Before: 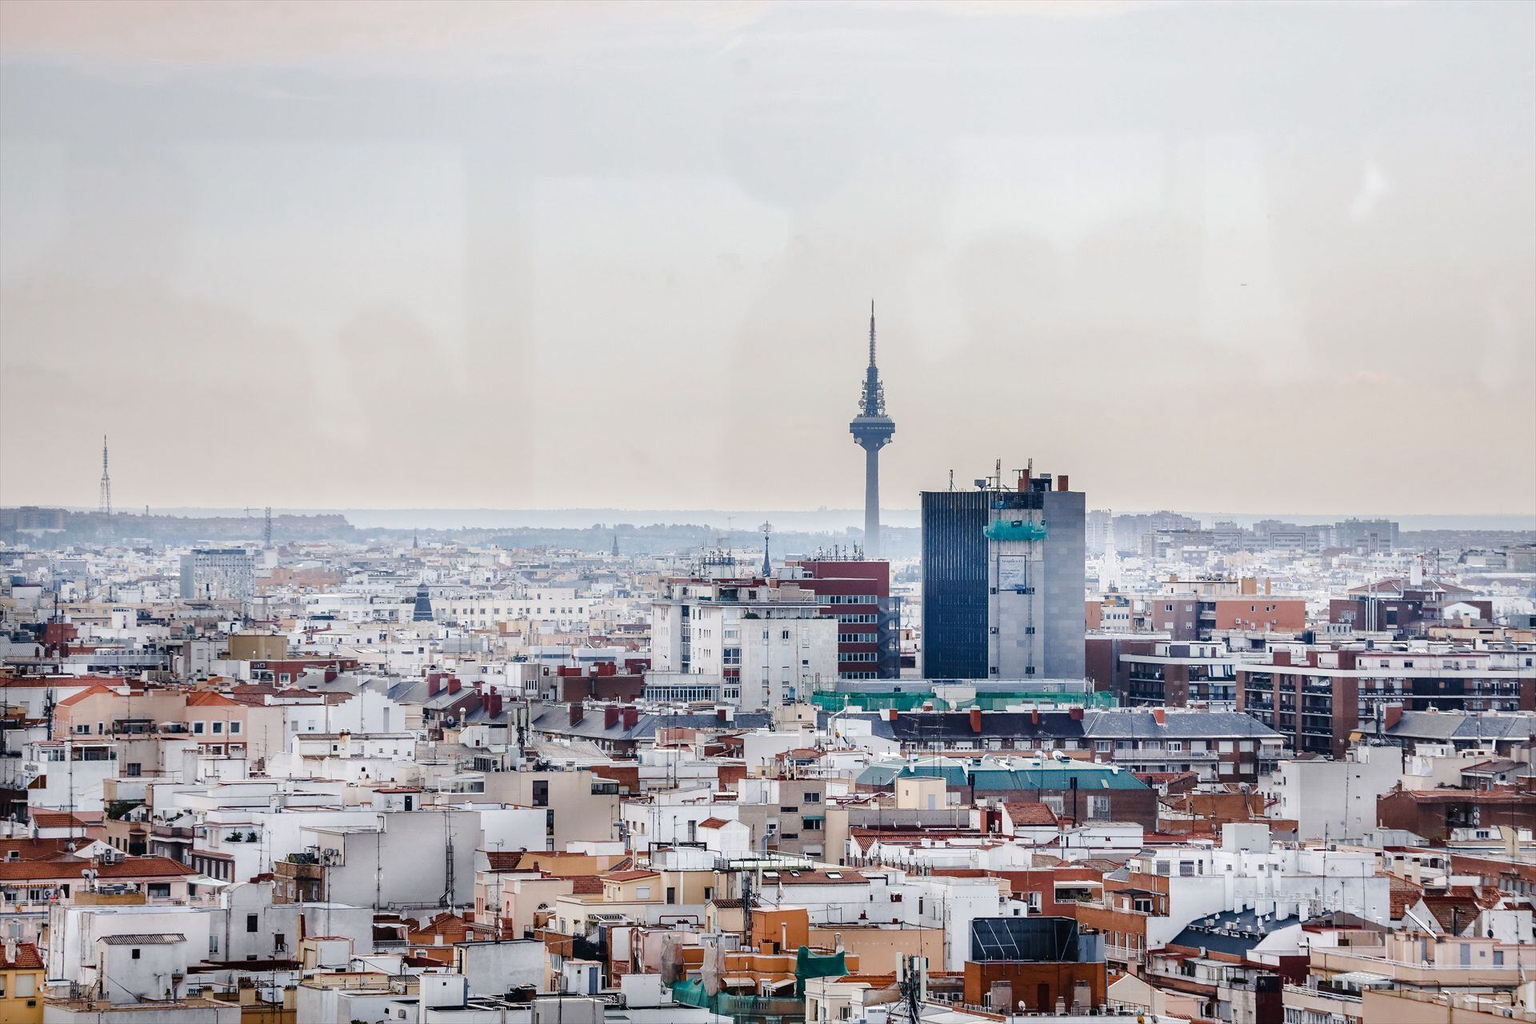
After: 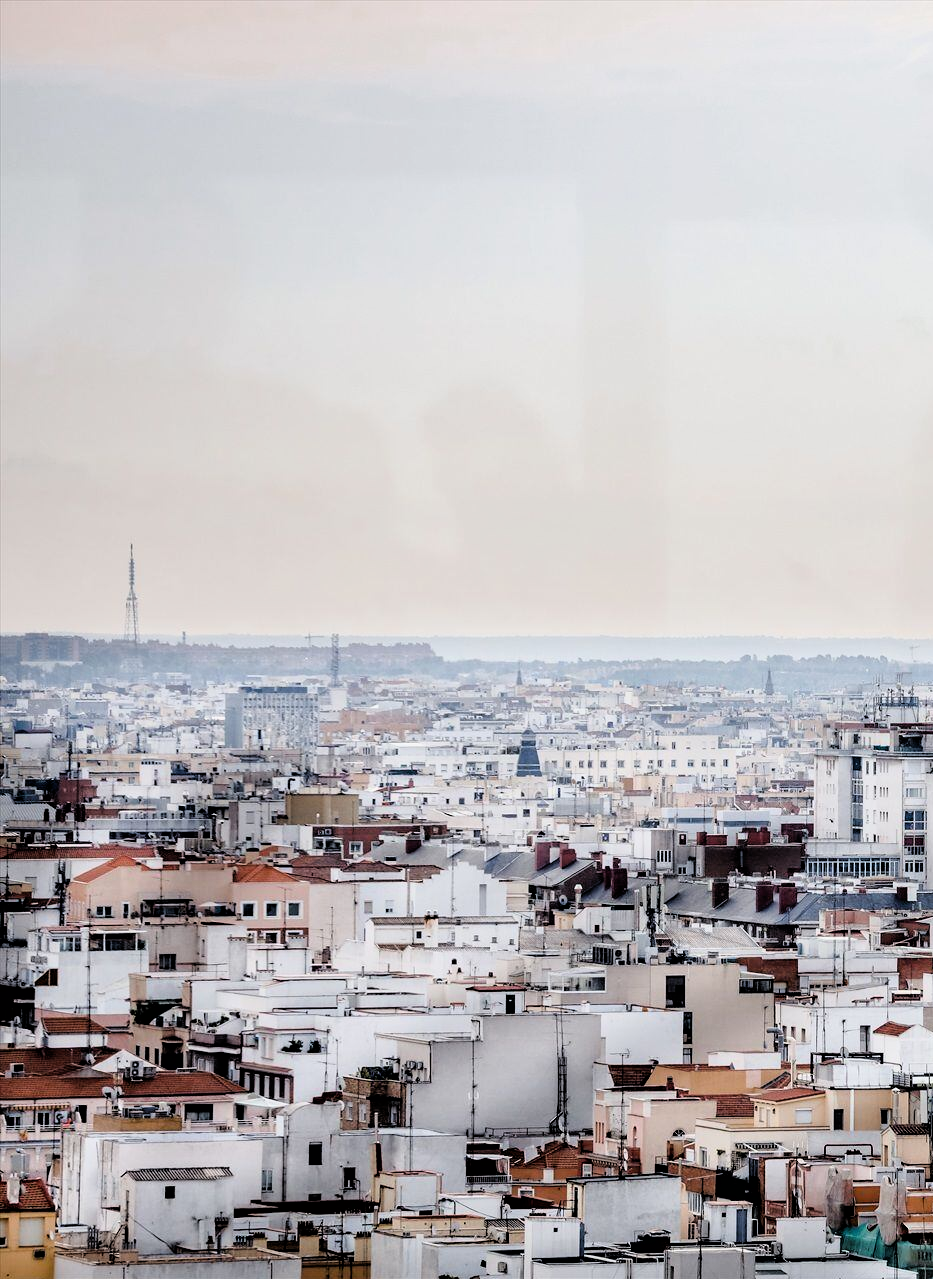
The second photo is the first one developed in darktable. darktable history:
filmic rgb: black relative exposure -3.73 EV, white relative exposure 2.77 EV, dynamic range scaling -5.39%, hardness 3.05, color science v6 (2022)
crop and rotate: left 0.029%, top 0%, right 51.353%
